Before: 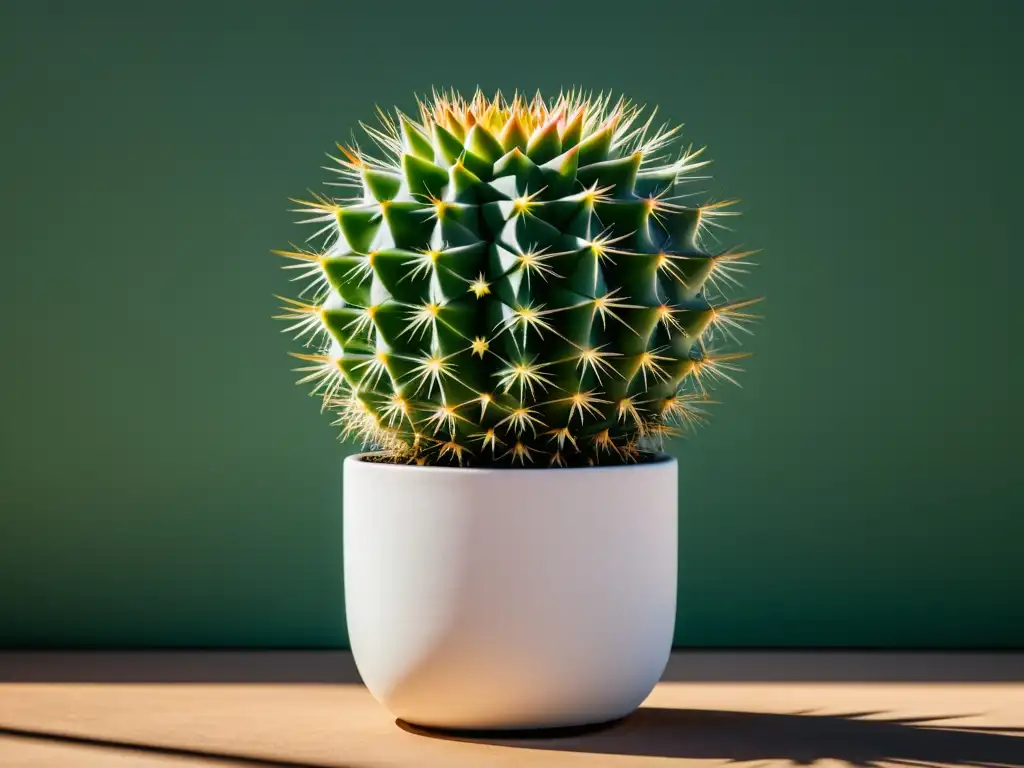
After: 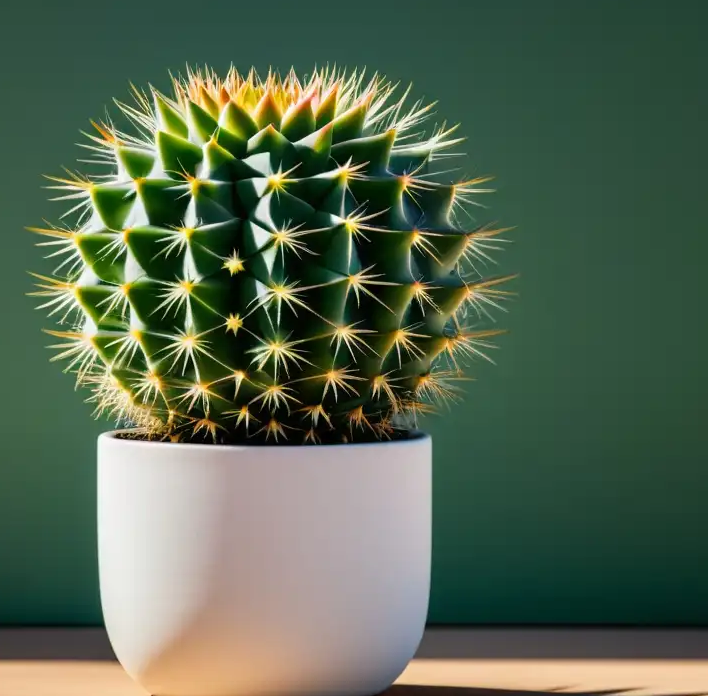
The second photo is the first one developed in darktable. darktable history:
crop and rotate: left 24.119%, top 3.113%, right 6.694%, bottom 6.157%
